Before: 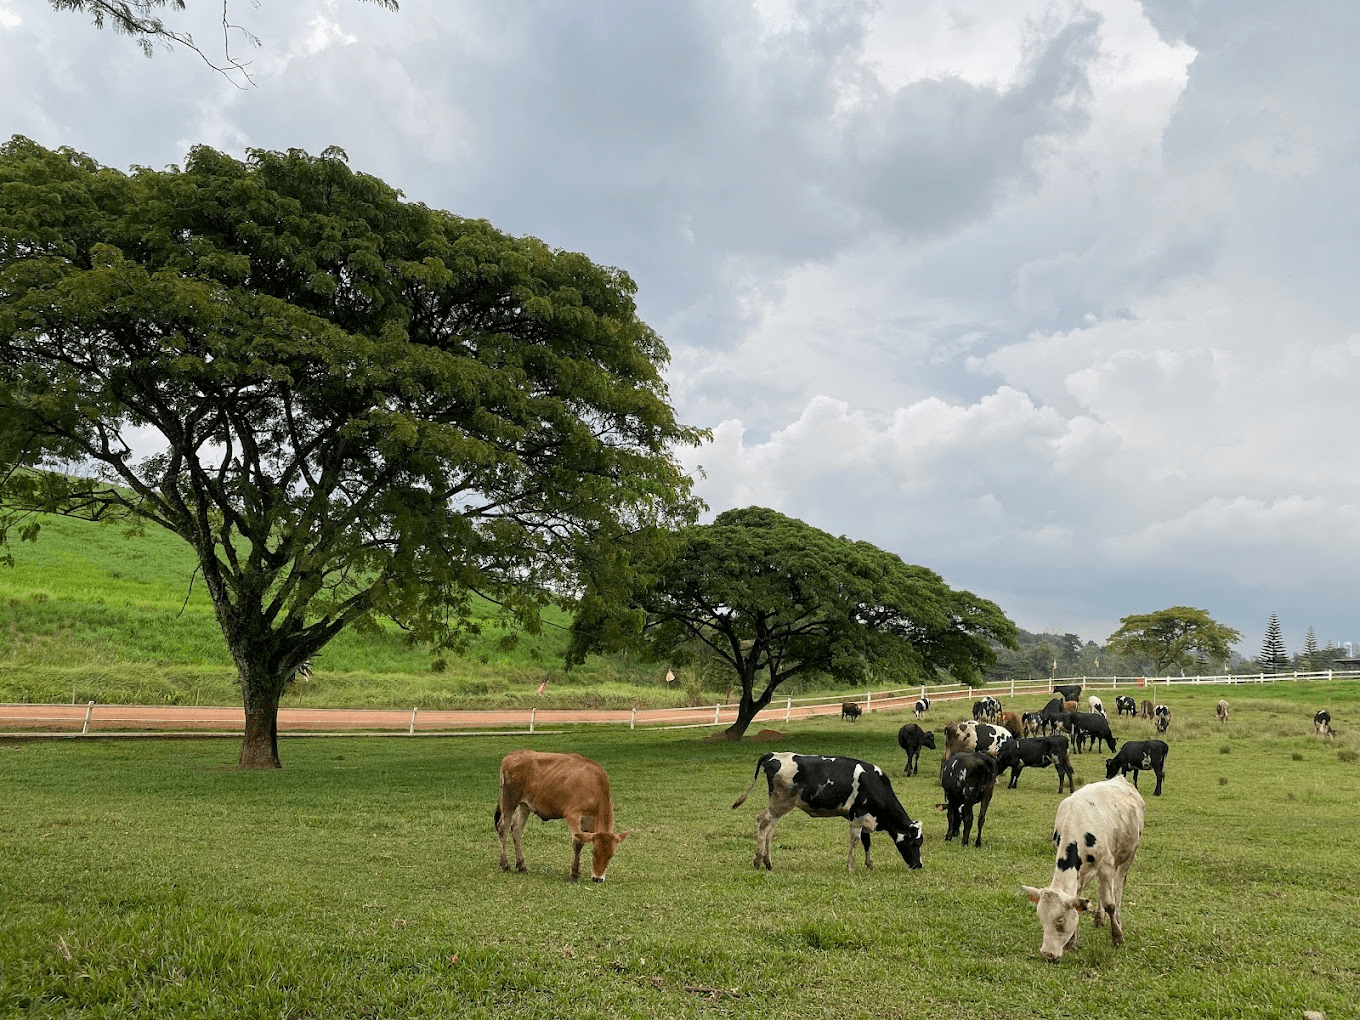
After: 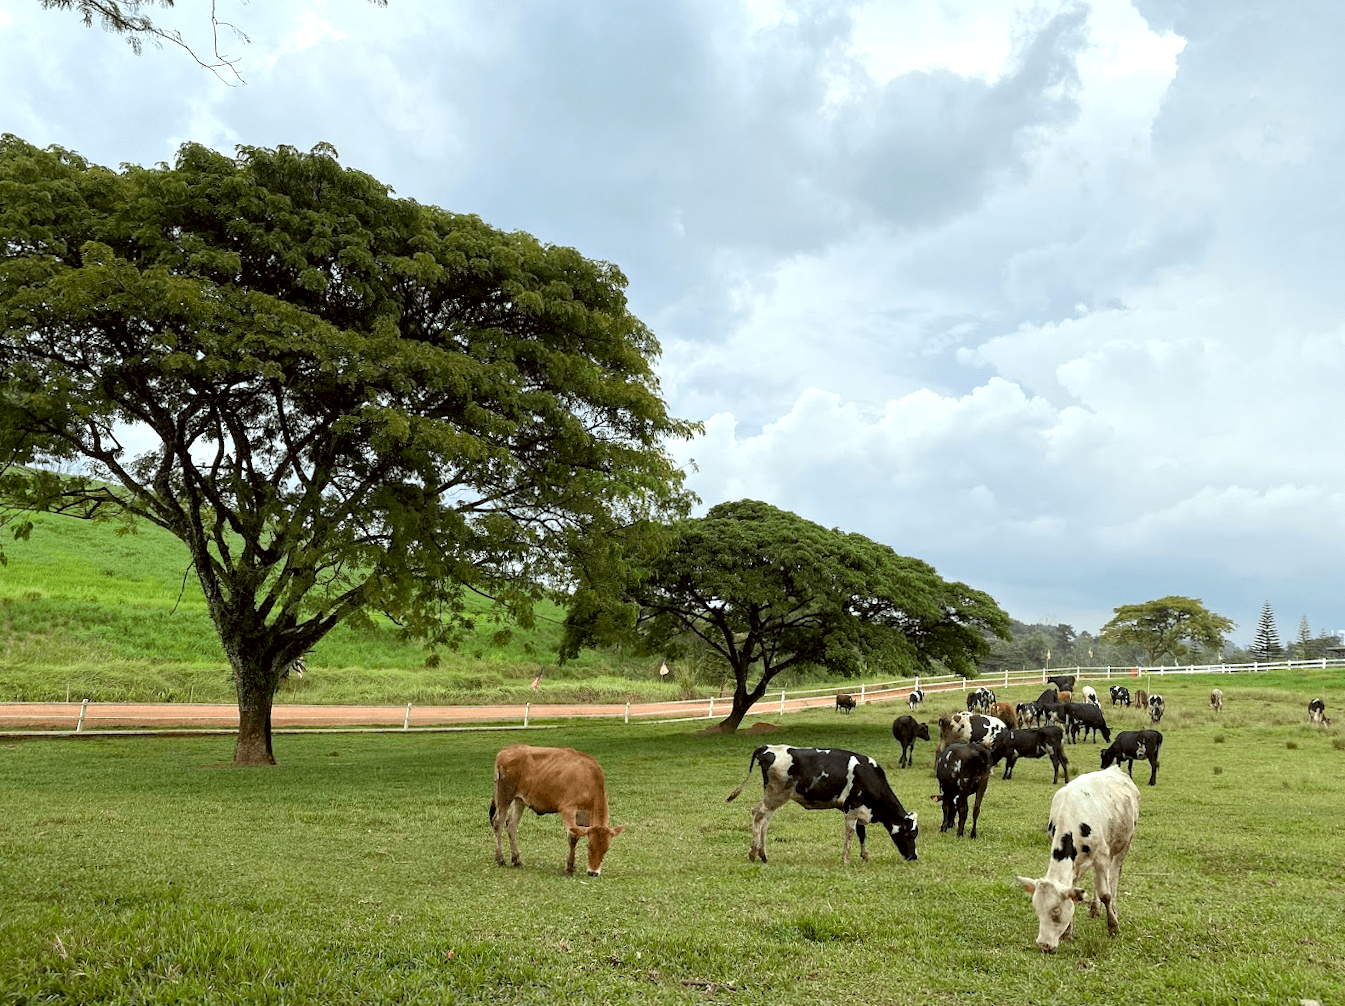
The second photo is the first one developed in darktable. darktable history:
color correction: highlights a* -4.98, highlights b* -3.76, shadows a* 3.83, shadows b* 4.08
exposure: black level correction 0.003, exposure 0.383 EV, compensate highlight preservation false
rotate and perspective: rotation -0.45°, automatic cropping original format, crop left 0.008, crop right 0.992, crop top 0.012, crop bottom 0.988
